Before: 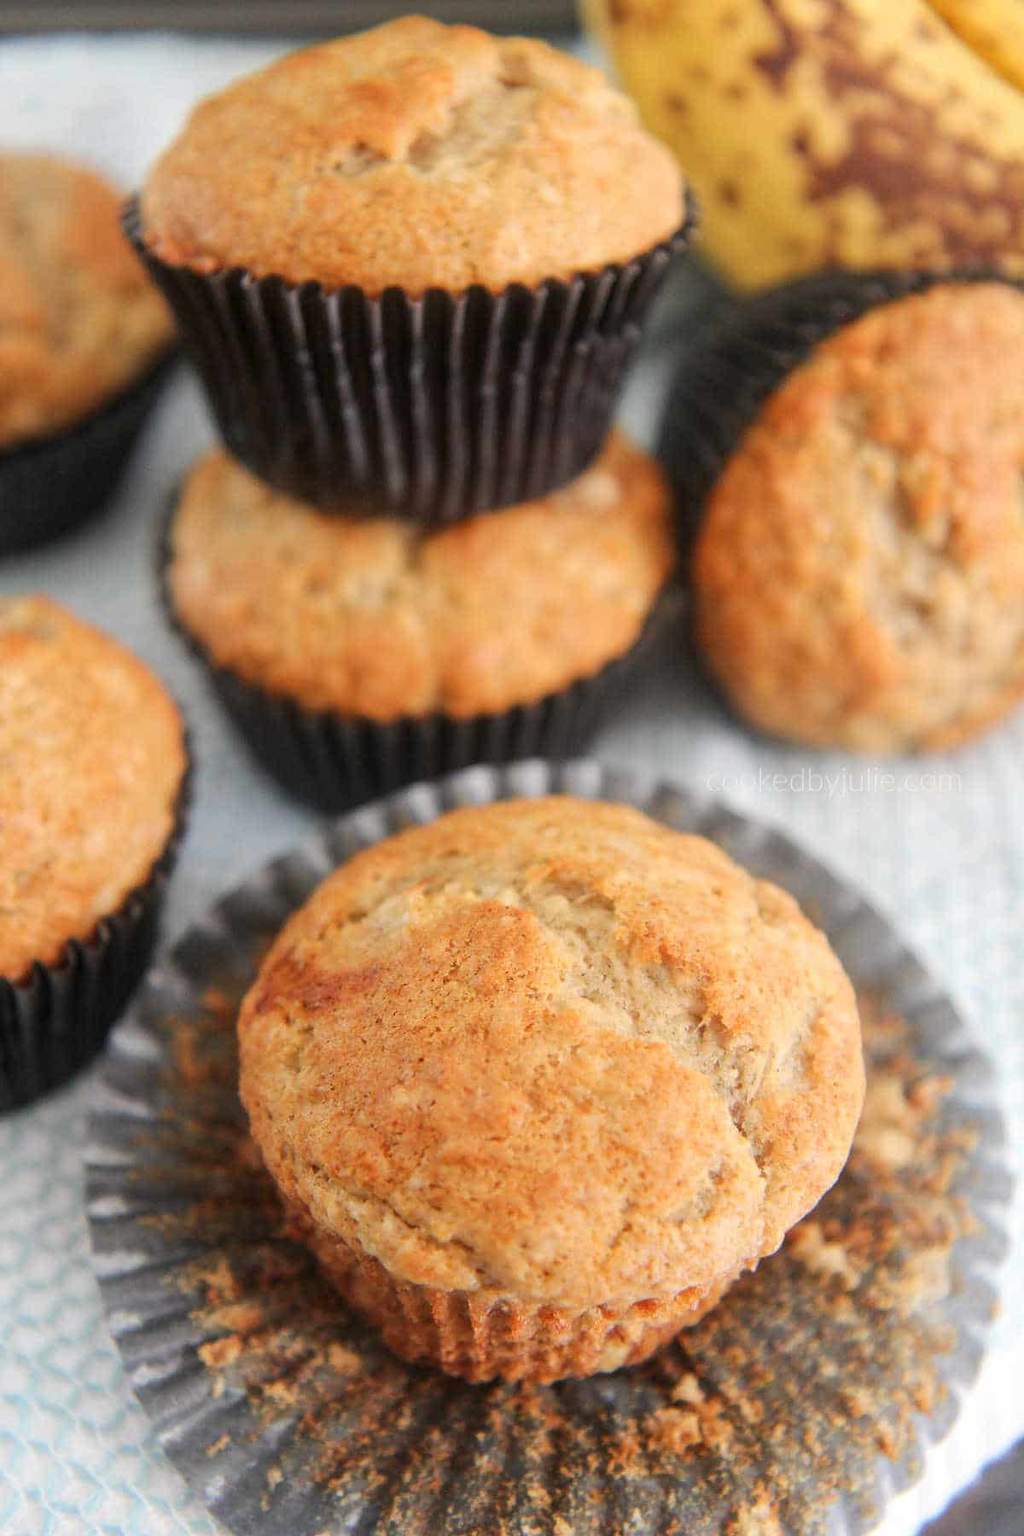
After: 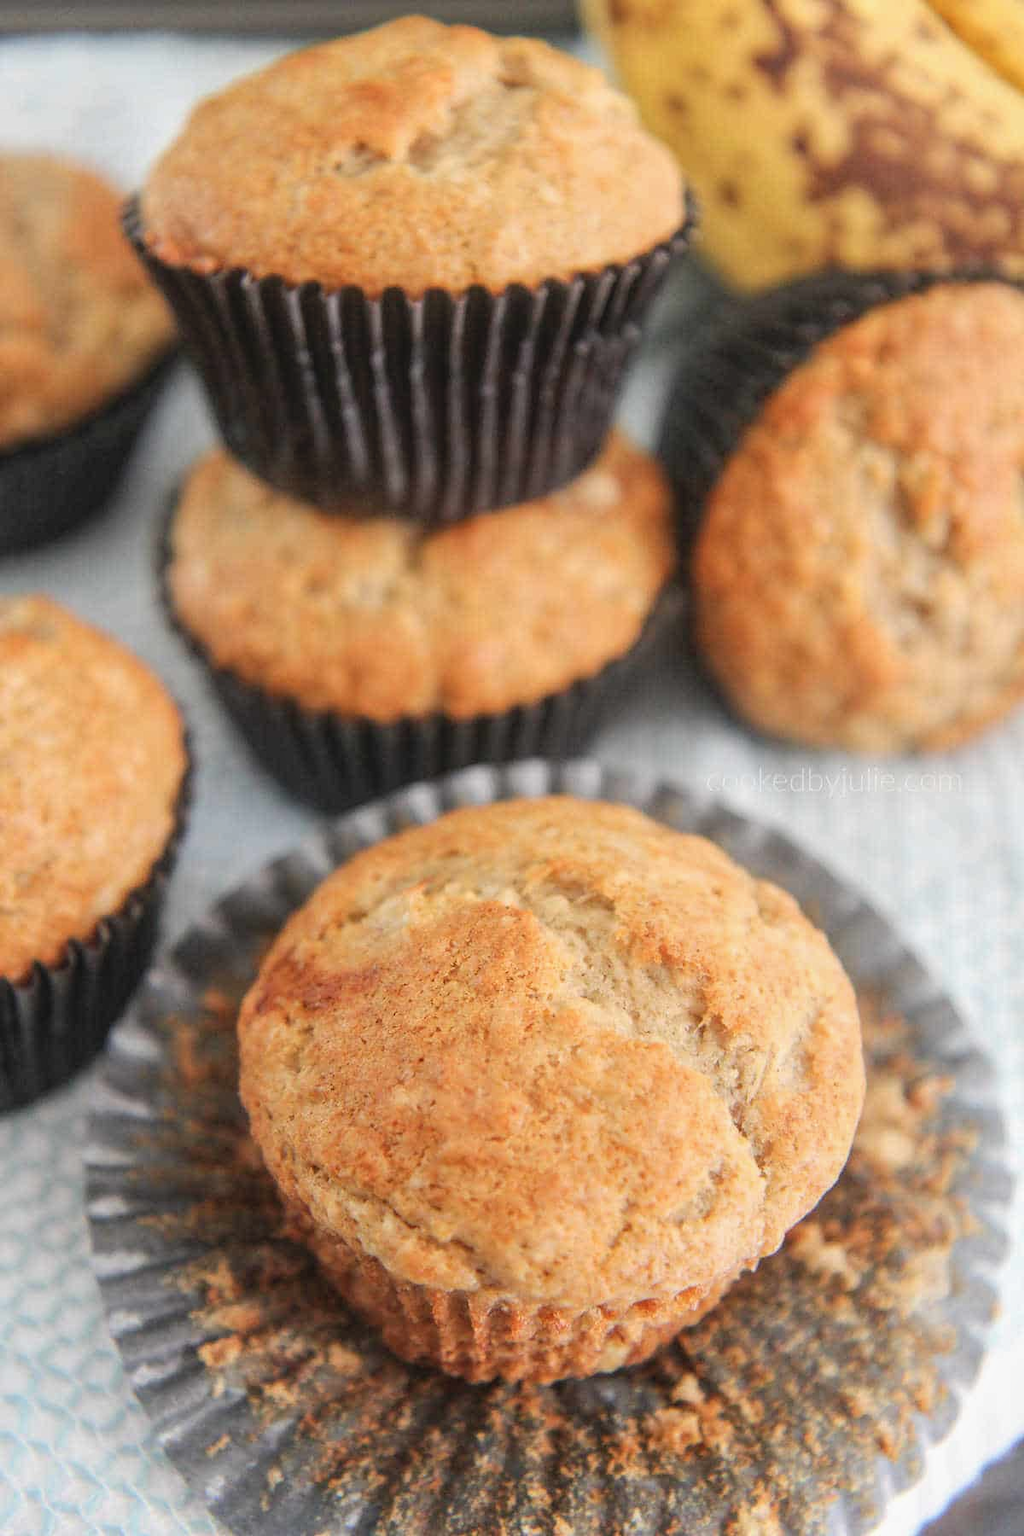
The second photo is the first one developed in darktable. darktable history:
contrast brightness saturation: contrast -0.104, brightness 0.053, saturation 0.083
local contrast: on, module defaults
color correction: highlights b* -0.056, saturation 0.851
